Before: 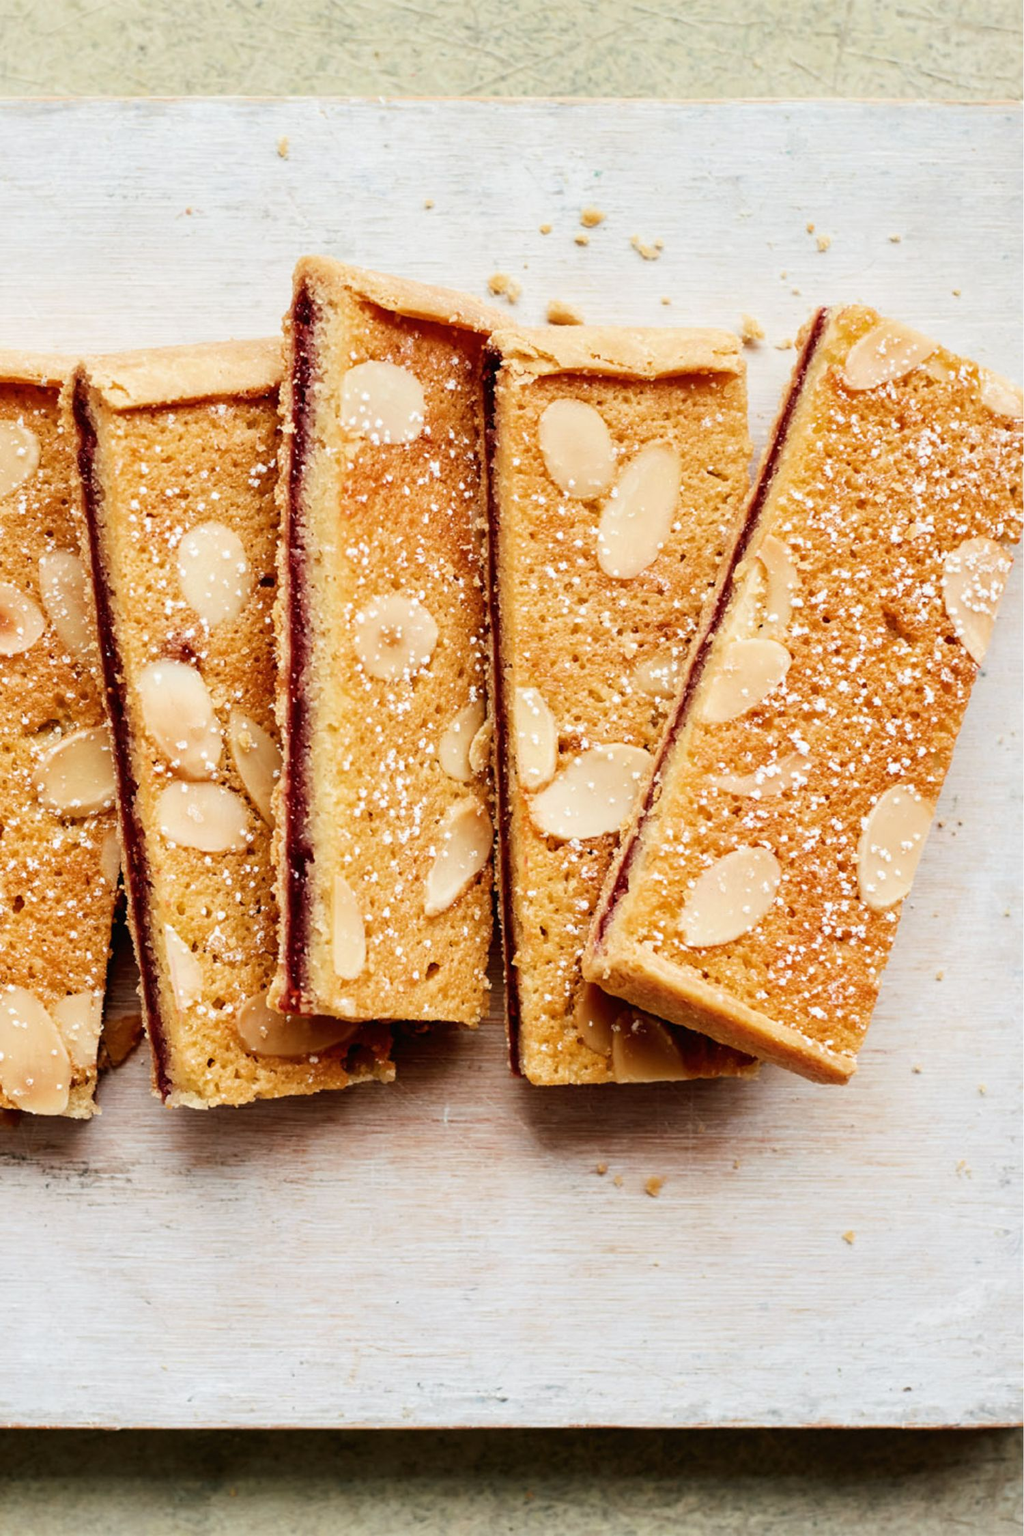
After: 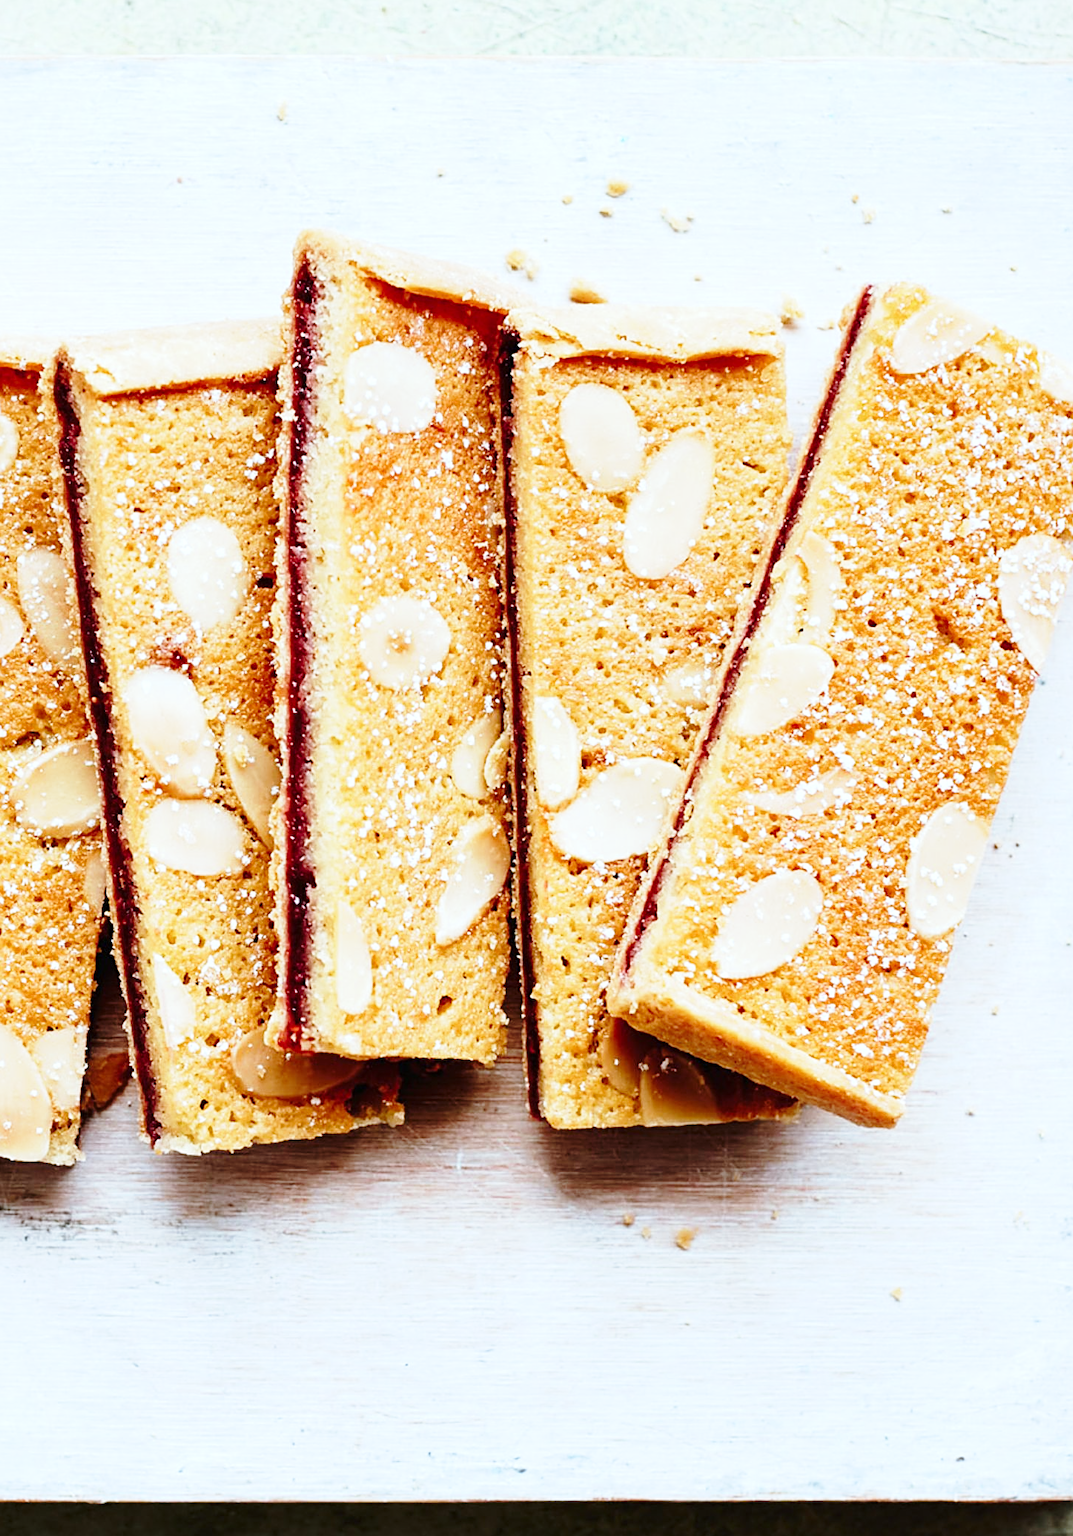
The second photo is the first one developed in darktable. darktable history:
crop: left 2.323%, top 2.979%, right 1.083%, bottom 4.91%
color calibration: illuminant as shot in camera, x 0.384, y 0.38, temperature 3942.01 K
sharpen: on, module defaults
color zones: curves: ch0 [(0.25, 0.5) (0.463, 0.627) (0.484, 0.637) (0.75, 0.5)]
base curve: curves: ch0 [(0, 0) (0.028, 0.03) (0.121, 0.232) (0.46, 0.748) (0.859, 0.968) (1, 1)], preserve colors none
